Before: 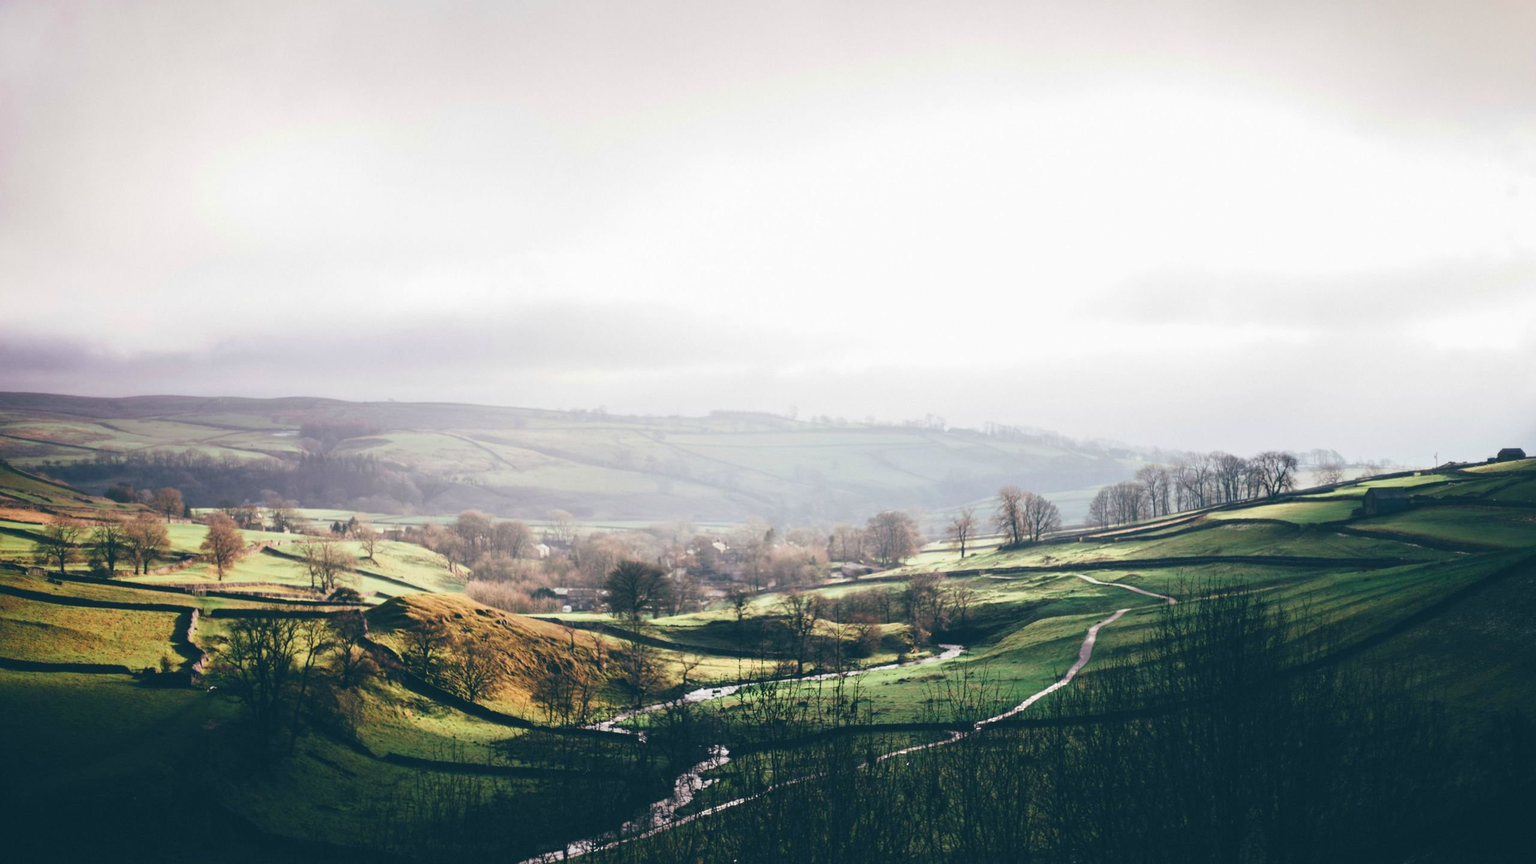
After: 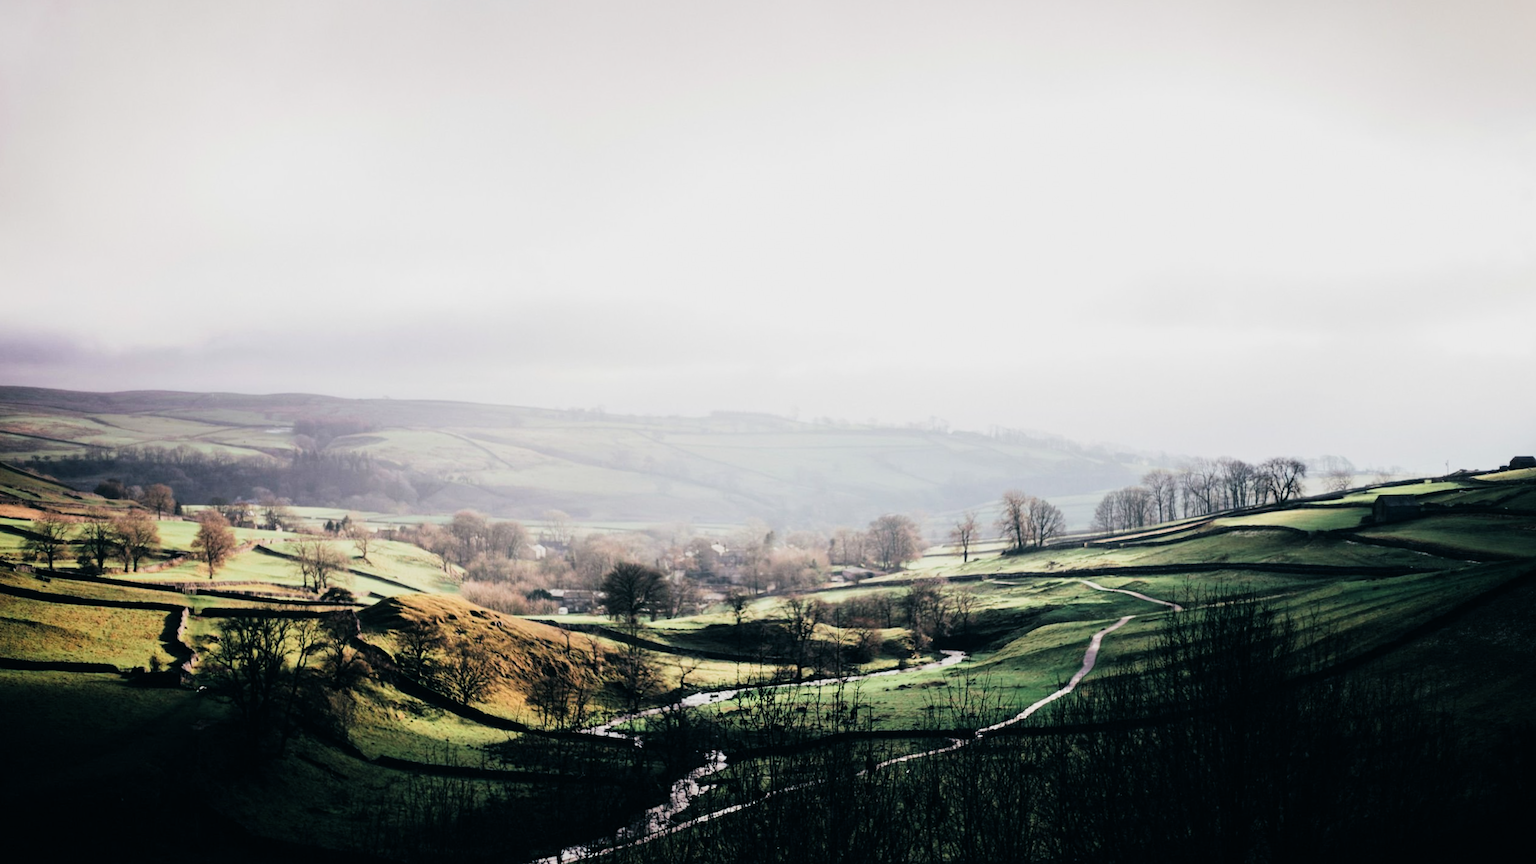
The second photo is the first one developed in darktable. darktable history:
crop and rotate: angle -0.5°
filmic rgb: black relative exposure -5 EV, white relative exposure 3.5 EV, hardness 3.19, contrast 1.4, highlights saturation mix -50%
